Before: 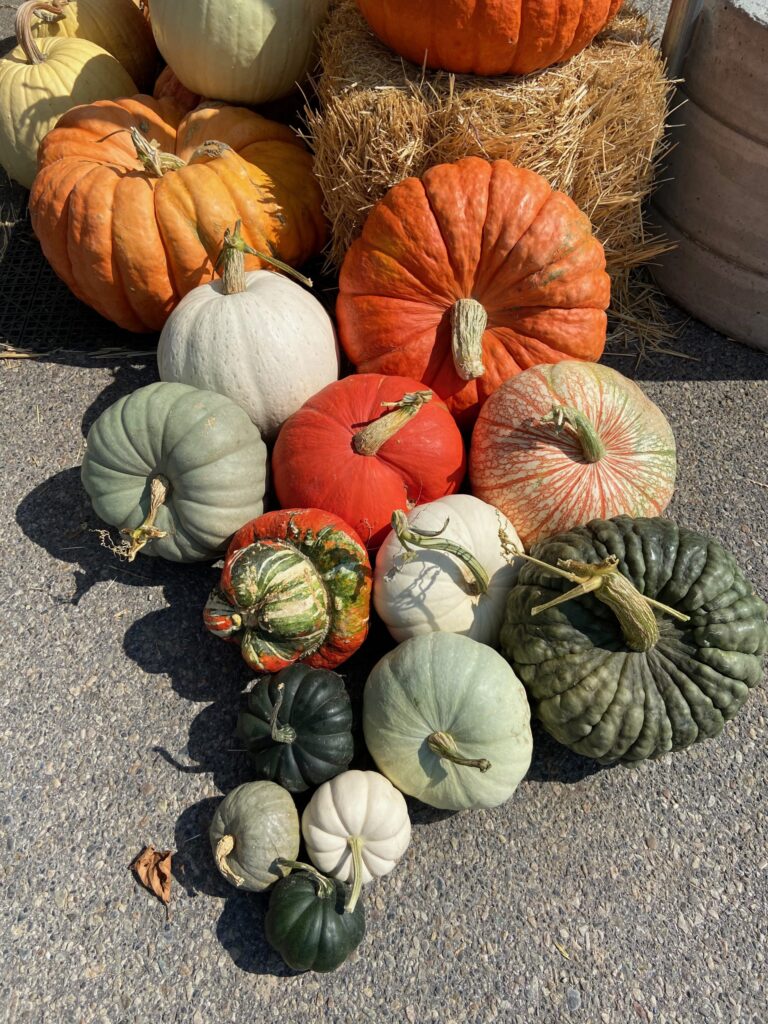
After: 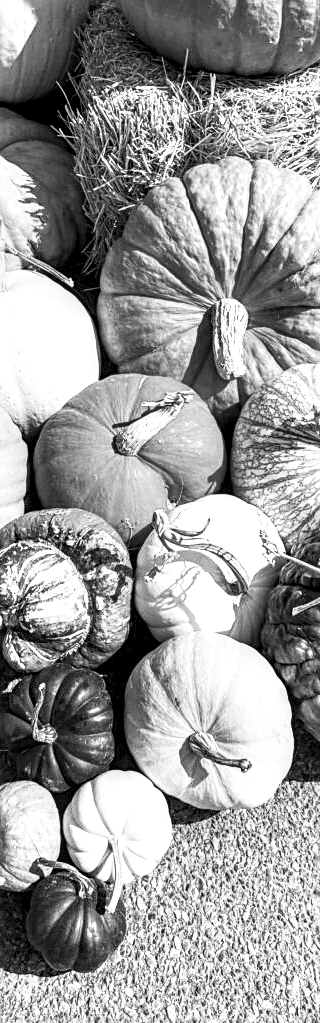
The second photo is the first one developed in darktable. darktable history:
local contrast: detail 160%
color zones: curves: ch1 [(0, -0.394) (0.143, -0.394) (0.286, -0.394) (0.429, -0.392) (0.571, -0.391) (0.714, -0.391) (0.857, -0.391) (1, -0.394)]
exposure: exposure 0 EV, compensate highlight preservation false
color balance: contrast -0.5%
crop: left 31.229%, right 27.105%
contrast brightness saturation: contrast 0.43, brightness 0.56, saturation -0.19
shadows and highlights: shadows -30, highlights 30
sharpen: on, module defaults
